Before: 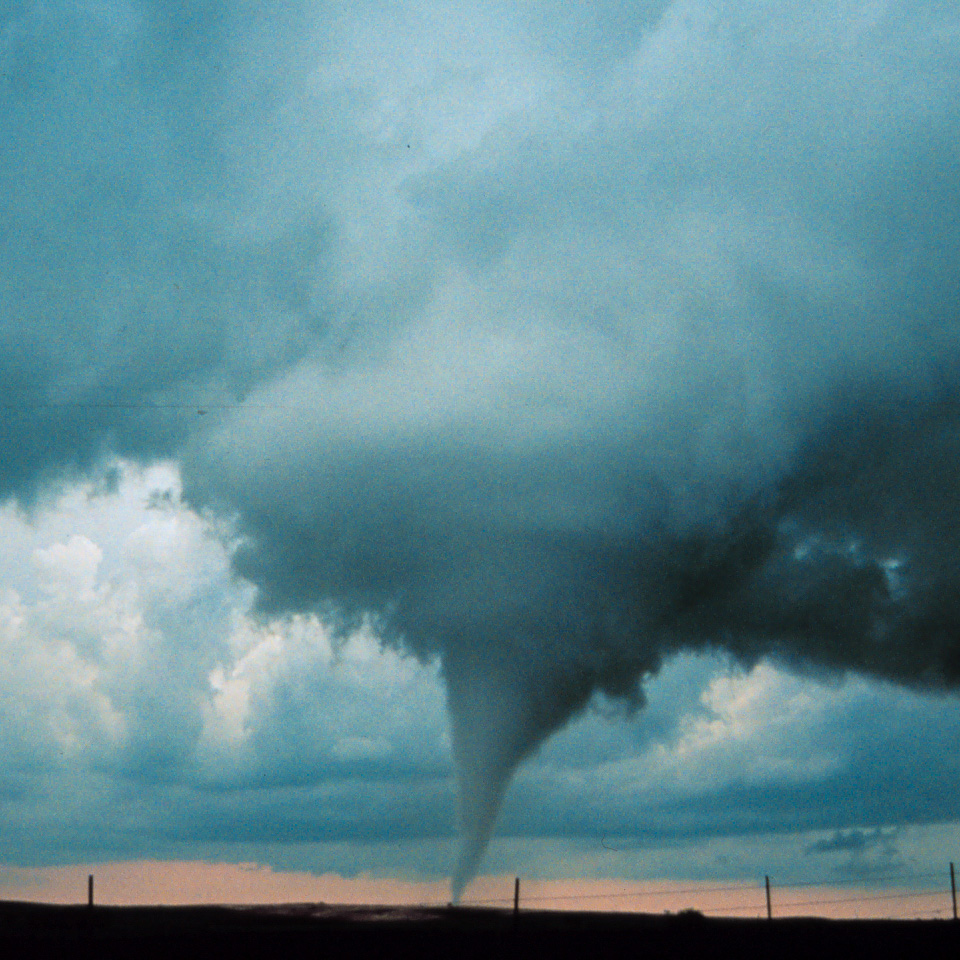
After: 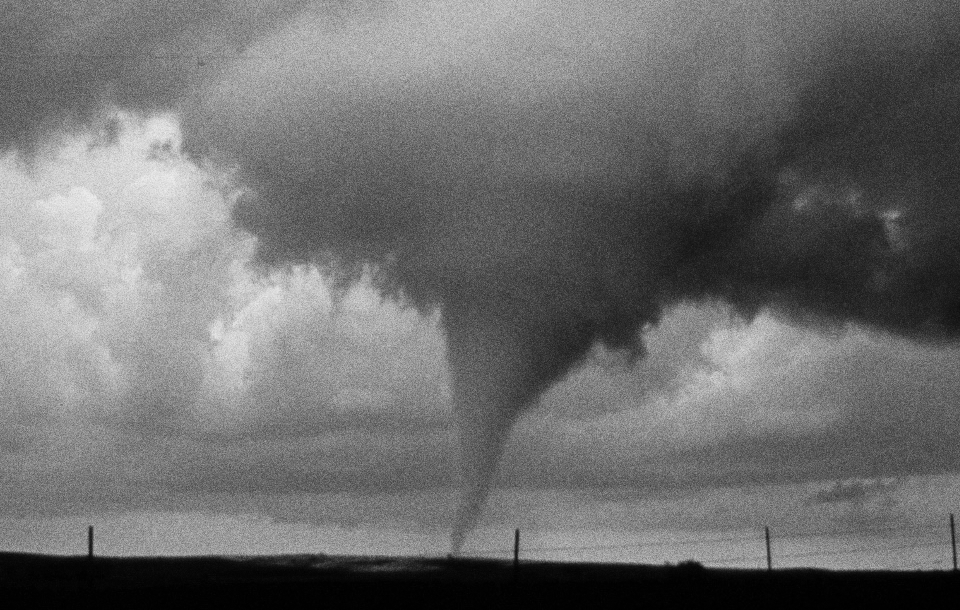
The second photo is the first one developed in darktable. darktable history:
monochrome: a 32, b 64, size 2.3, highlights 1
grain: strength 49.07%
crop and rotate: top 36.435%
